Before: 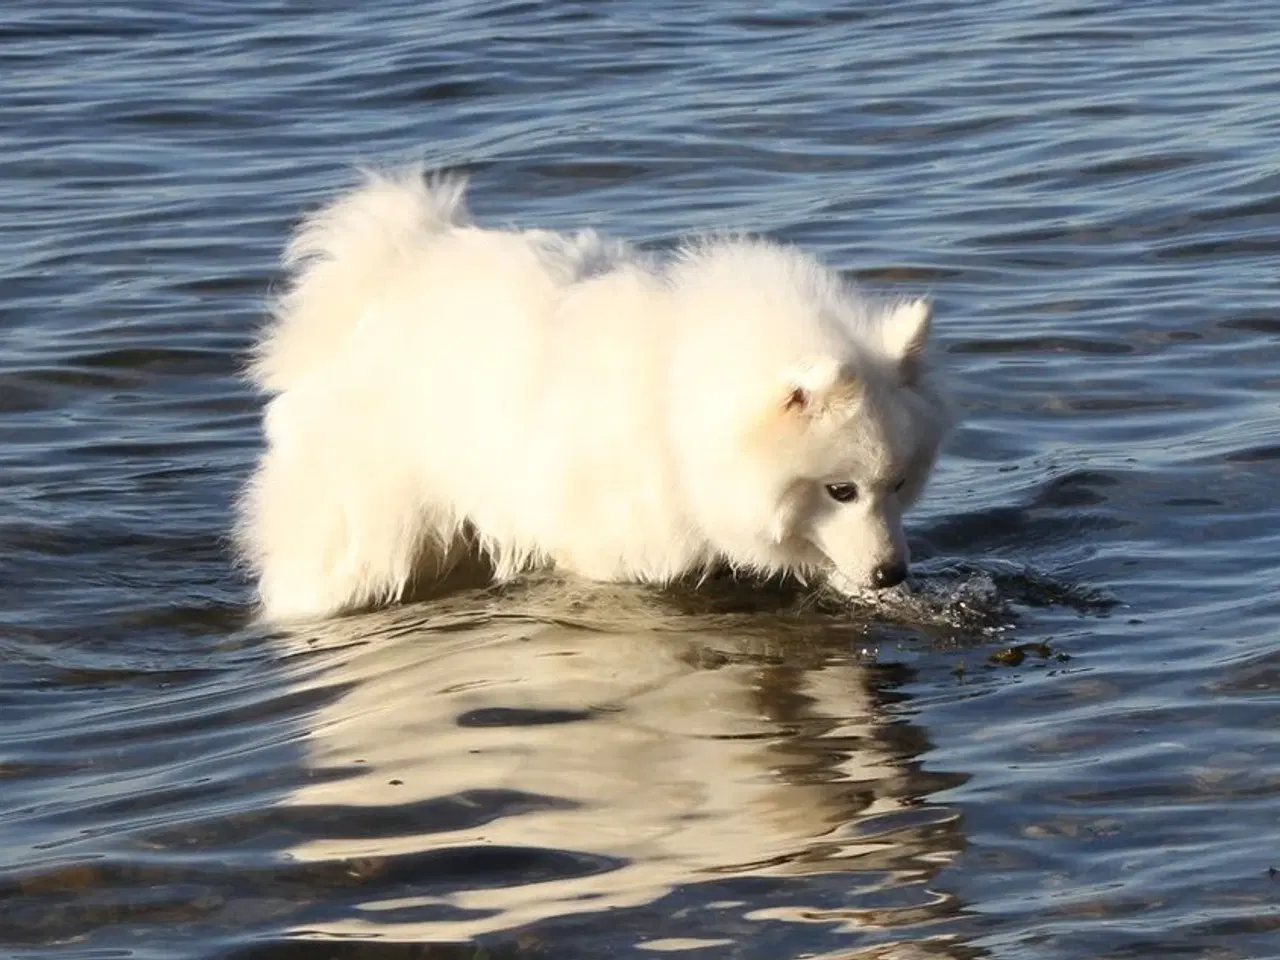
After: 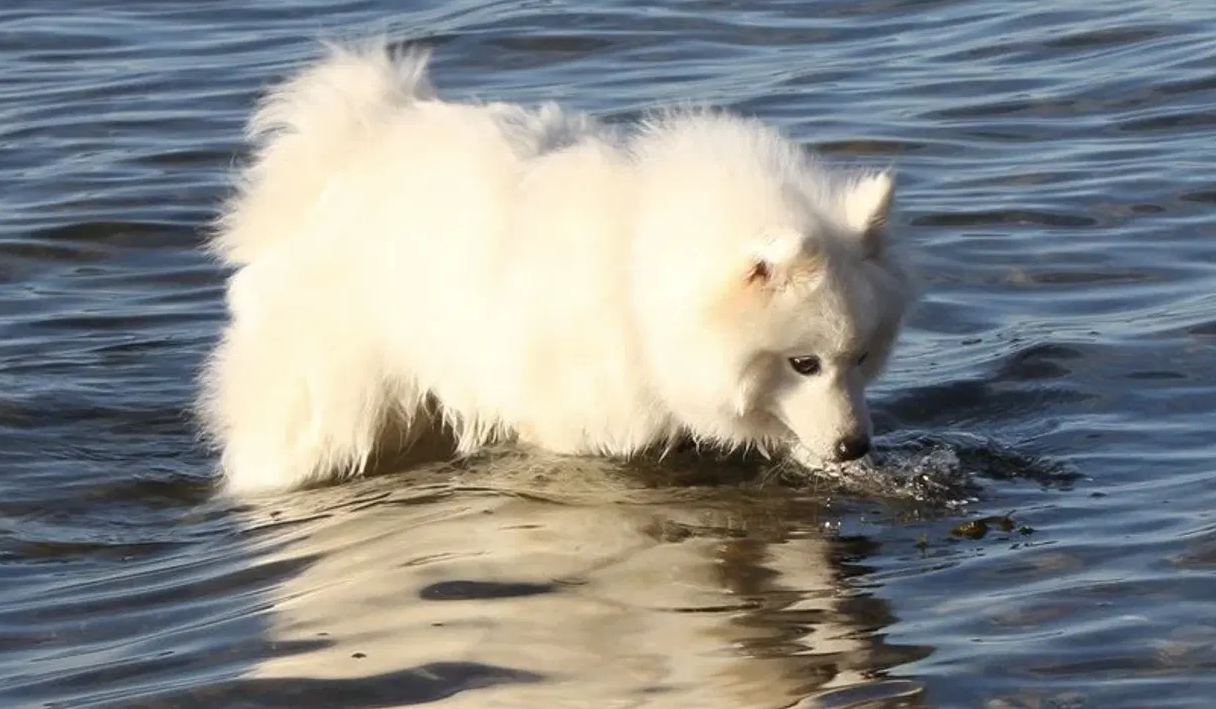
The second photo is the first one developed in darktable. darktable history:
crop and rotate: left 2.931%, top 13.33%, right 2.003%, bottom 12.77%
shadows and highlights: shadows 24.97, highlights -24.12
